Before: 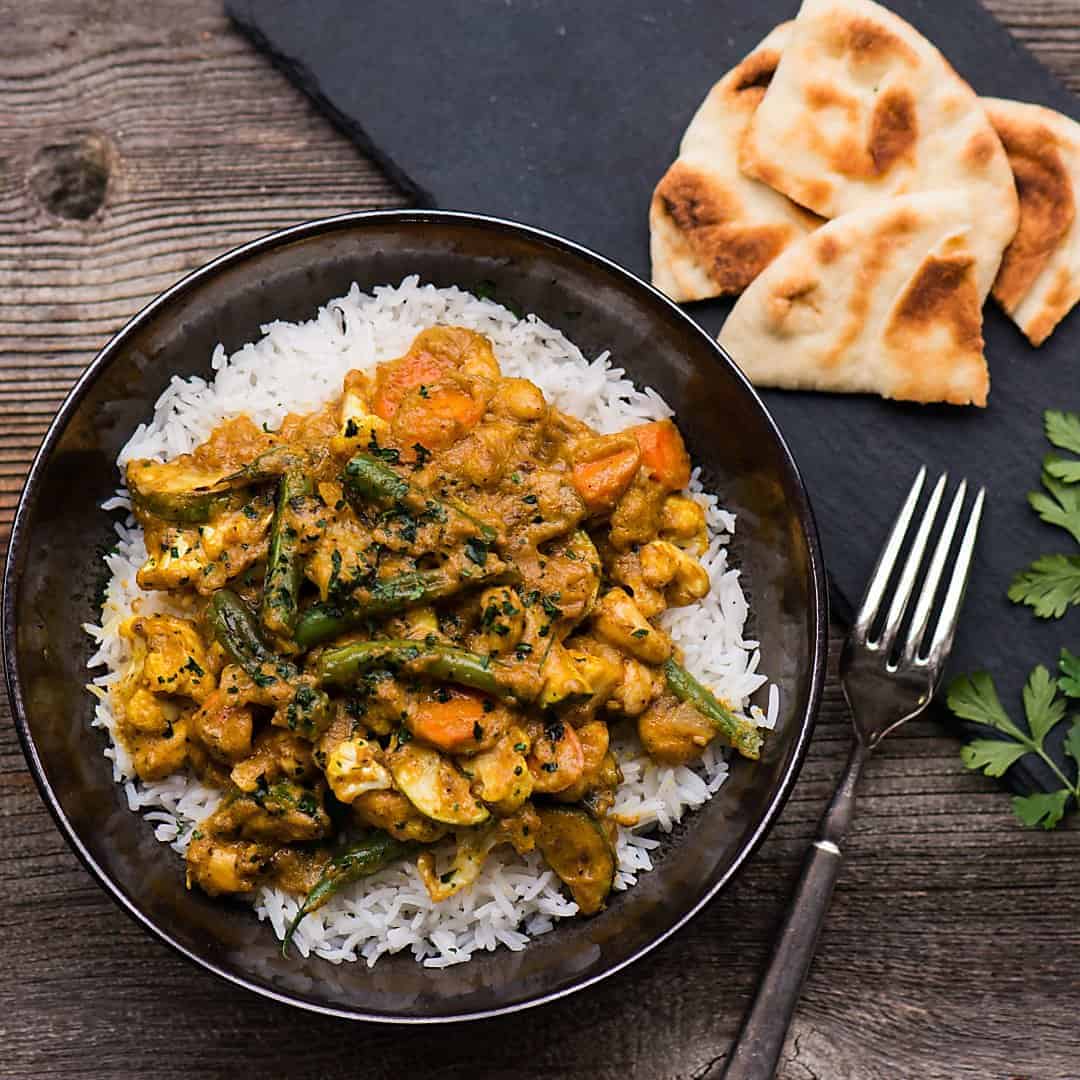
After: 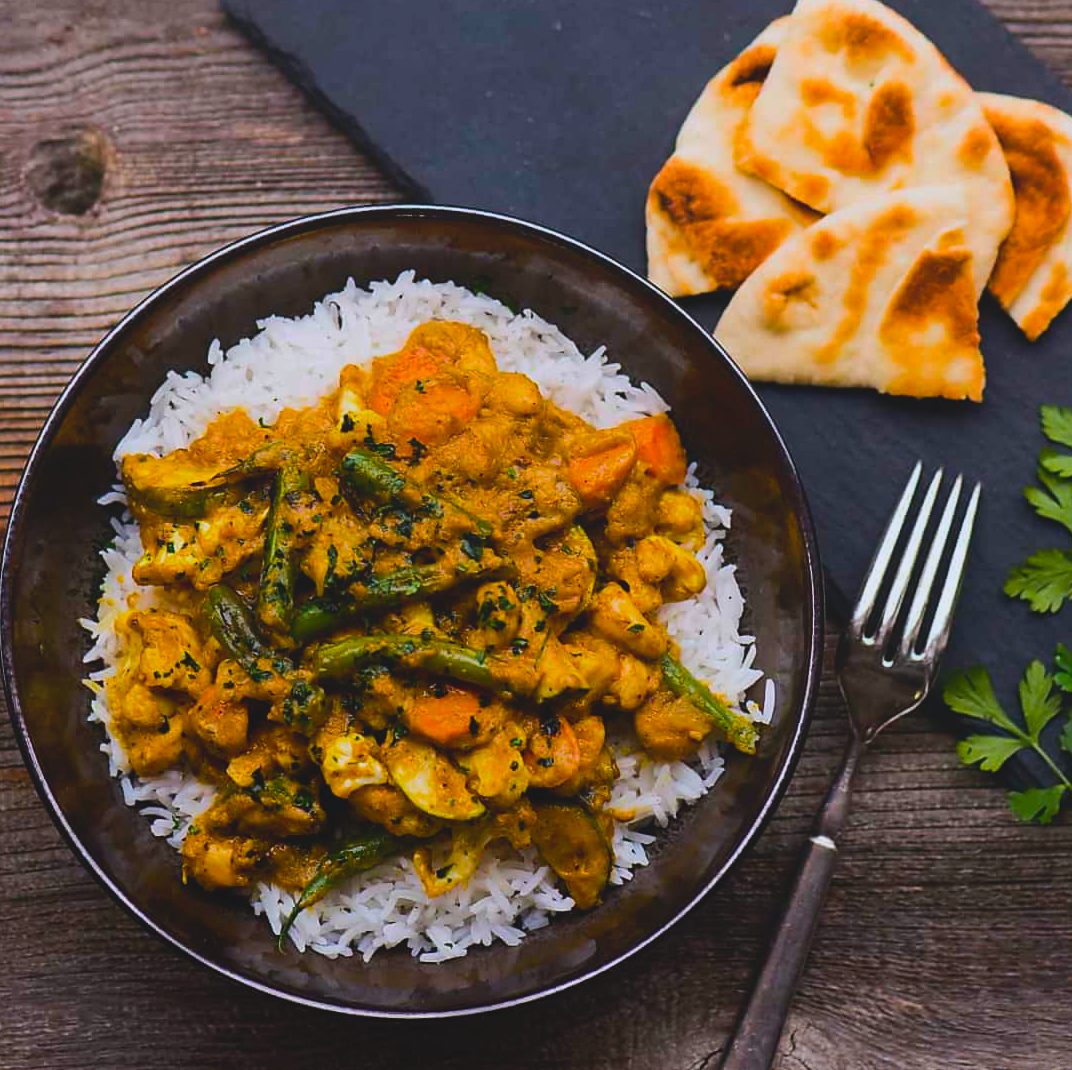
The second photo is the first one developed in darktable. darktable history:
color correction: highlights a* -0.772, highlights b* -8.92
tone equalizer: -8 EV -0.417 EV, -7 EV -0.389 EV, -6 EV -0.333 EV, -5 EV -0.222 EV, -3 EV 0.222 EV, -2 EV 0.333 EV, -1 EV 0.389 EV, +0 EV 0.417 EV, edges refinement/feathering 500, mask exposure compensation -1.57 EV, preserve details no
exposure: exposure -0.151 EV, compensate highlight preservation false
crop: left 0.434%, top 0.485%, right 0.244%, bottom 0.386%
color balance rgb: linear chroma grading › global chroma 15%, perceptual saturation grading › global saturation 30%
local contrast: detail 70%
